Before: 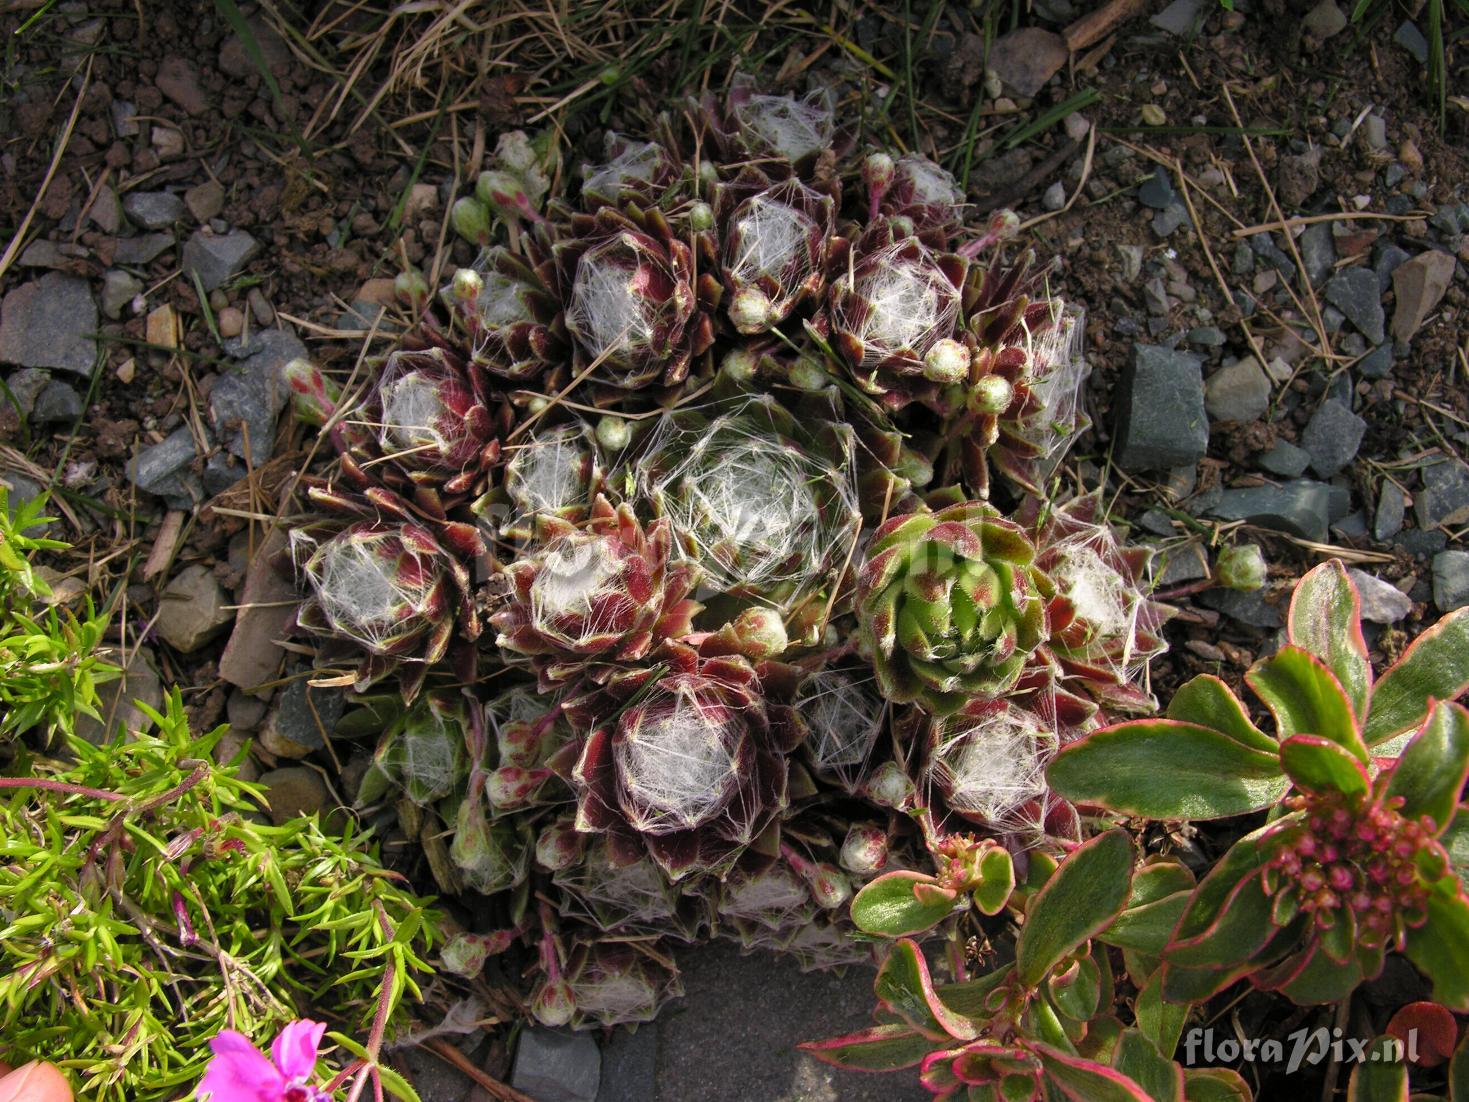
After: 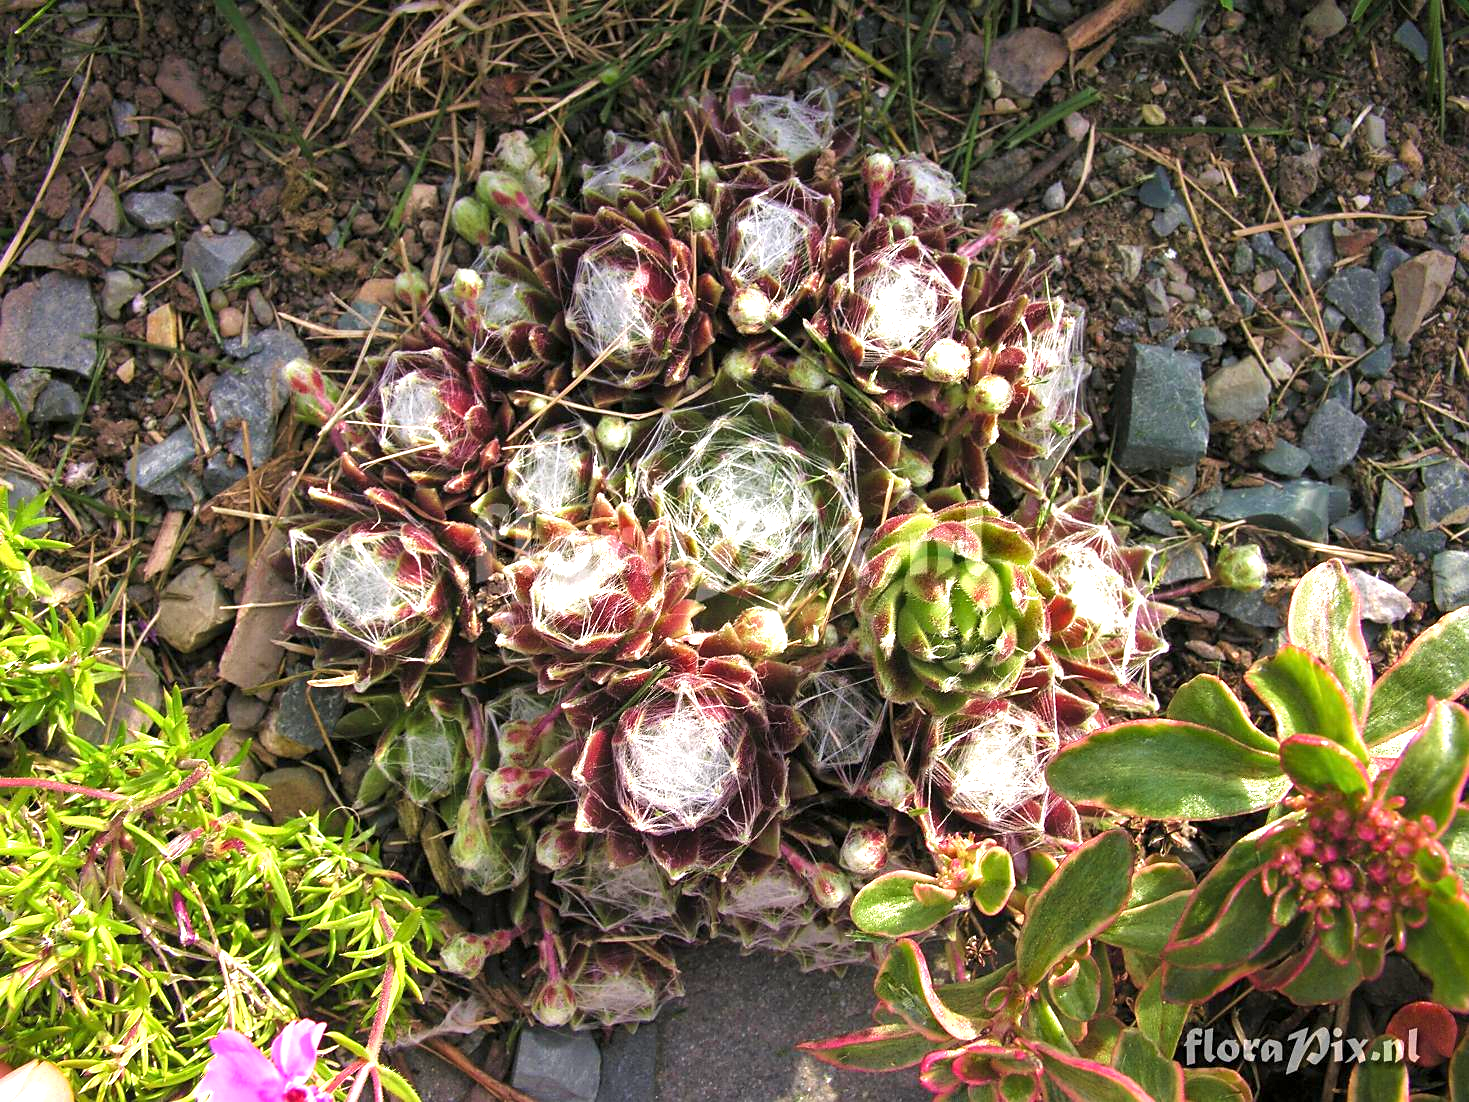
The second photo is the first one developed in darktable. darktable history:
exposure: exposure 1.163 EV, compensate highlight preservation false
velvia: on, module defaults
sharpen: radius 1.589, amount 0.364, threshold 1.56
